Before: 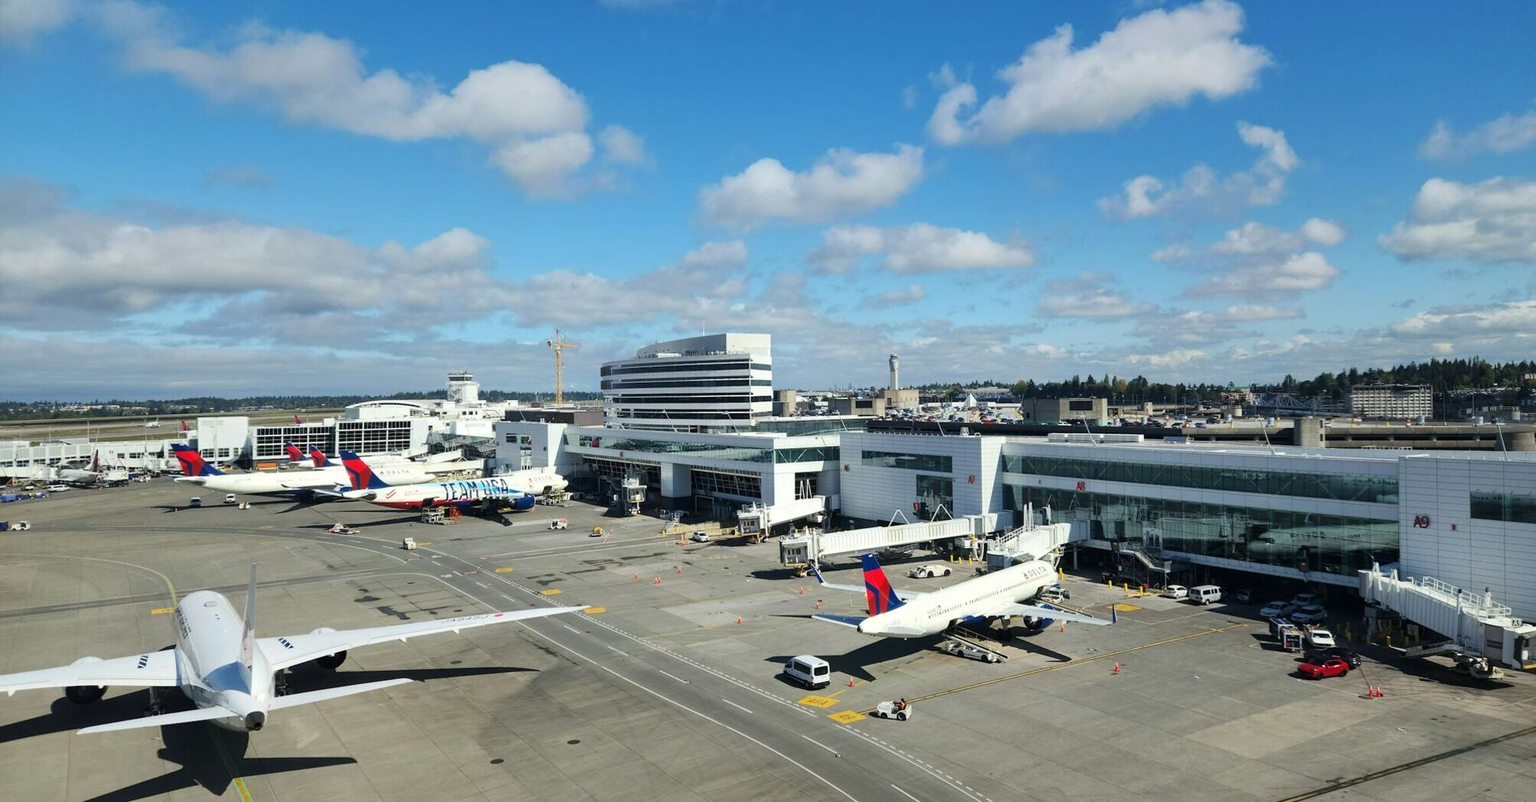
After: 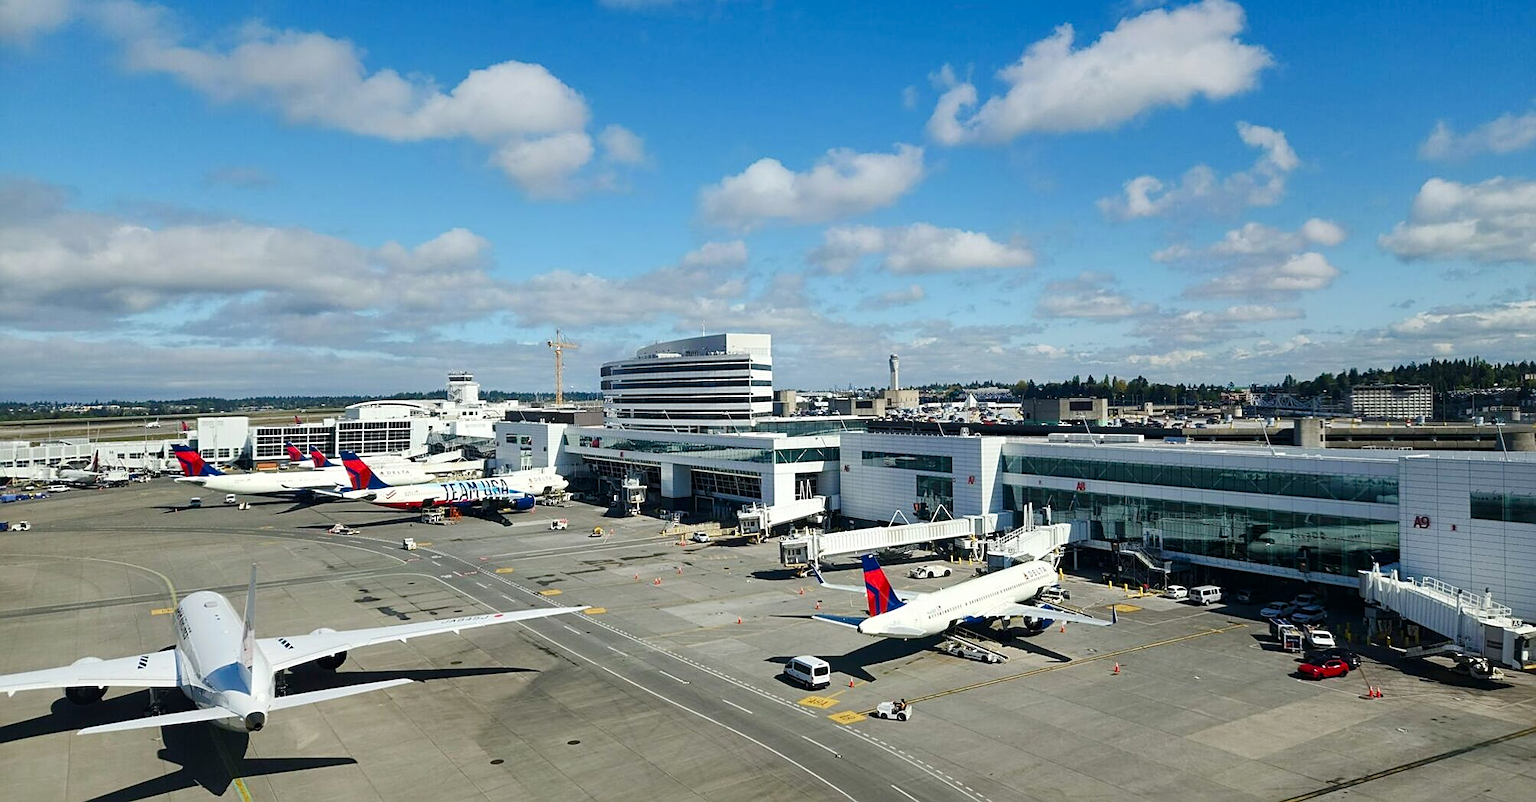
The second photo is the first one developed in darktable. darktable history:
color balance rgb: shadows lift › luminance -20.309%, perceptual saturation grading › global saturation 20%, perceptual saturation grading › highlights -48.951%, perceptual saturation grading › shadows 24.369%, global vibrance 20%
sharpen: on, module defaults
